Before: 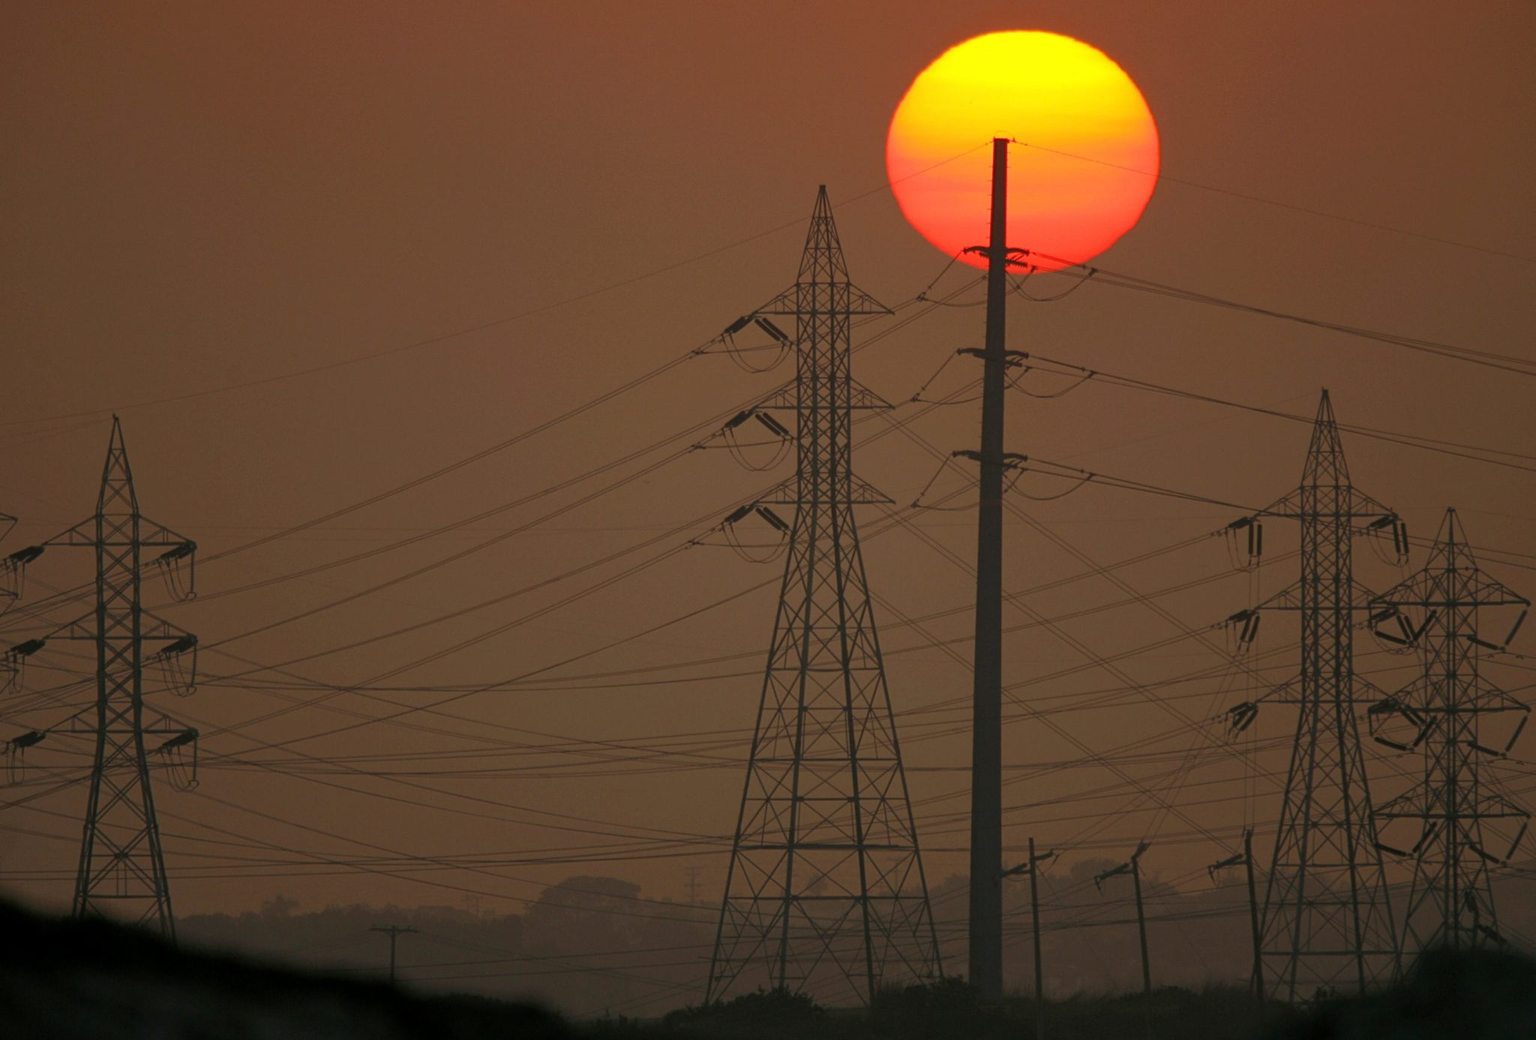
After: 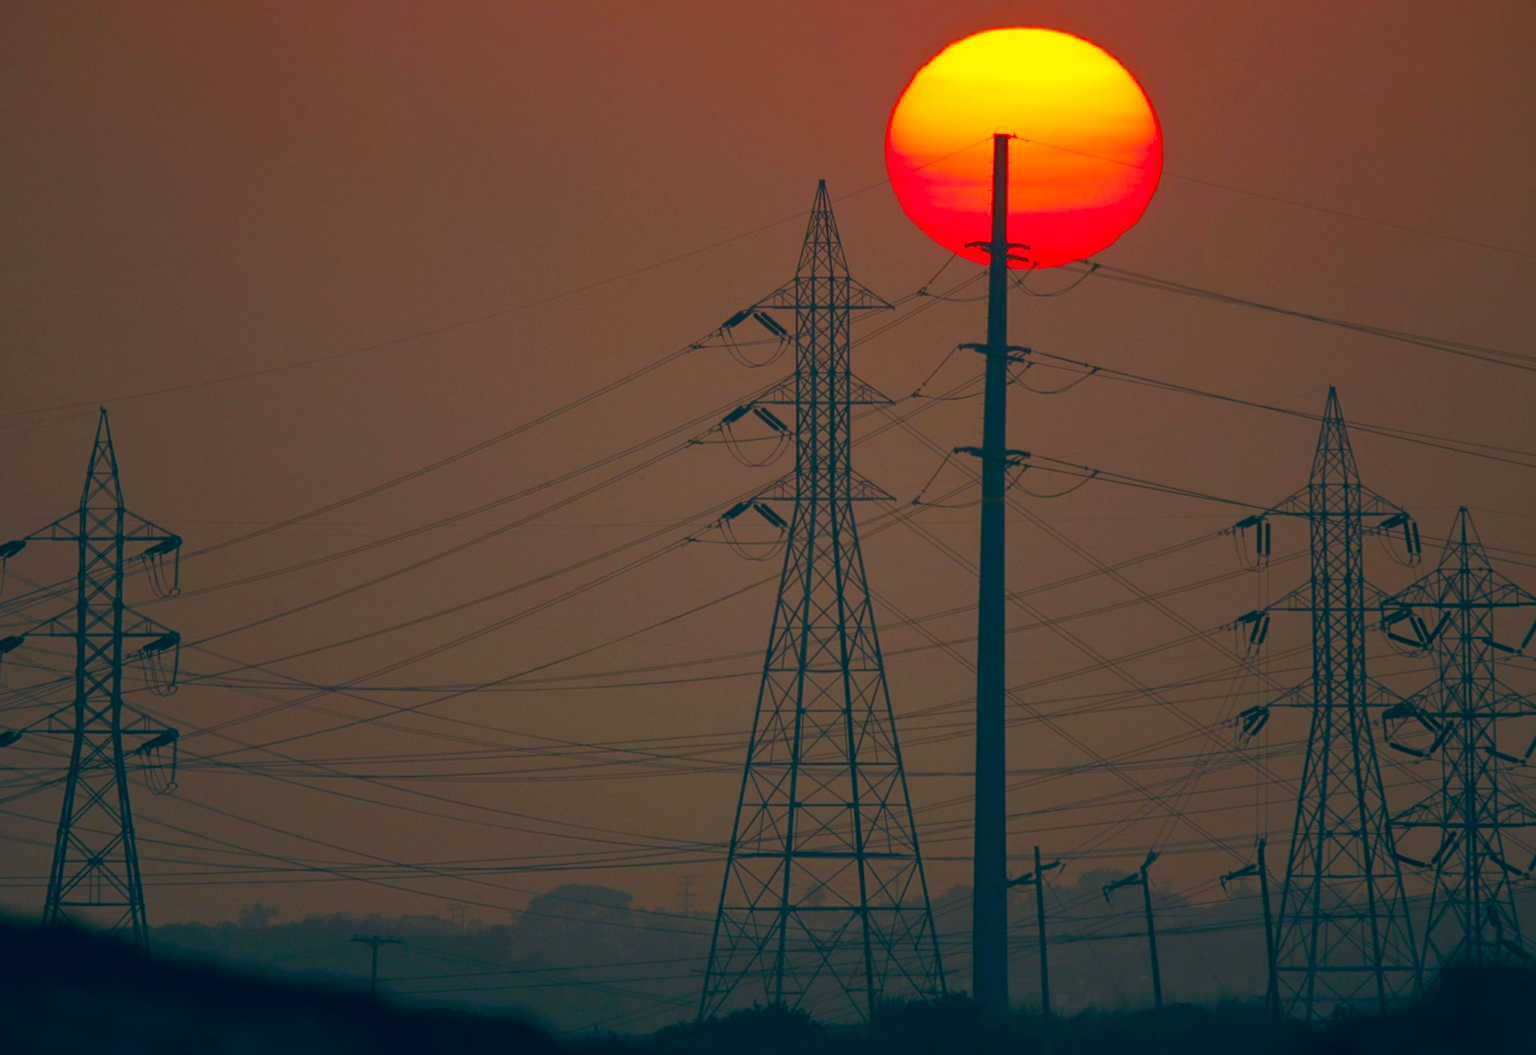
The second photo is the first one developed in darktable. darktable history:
rotate and perspective: rotation 0.226°, lens shift (vertical) -0.042, crop left 0.023, crop right 0.982, crop top 0.006, crop bottom 0.994
color correction: highlights a* 17.03, highlights b* 0.205, shadows a* -15.38, shadows b* -14.56, saturation 1.5
